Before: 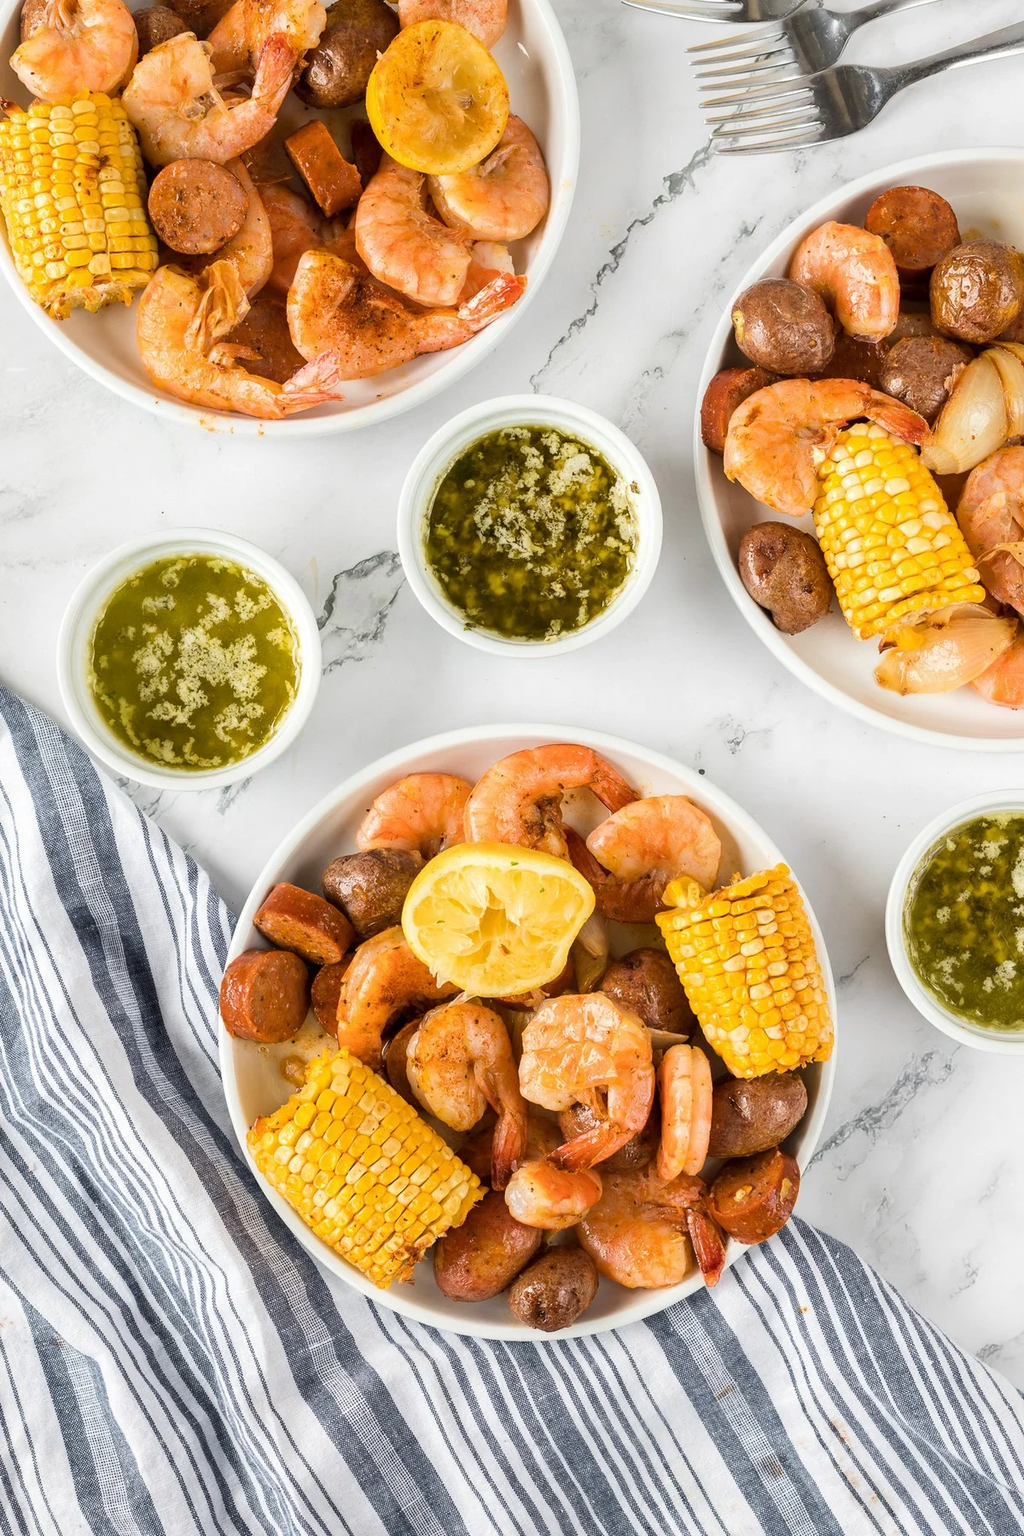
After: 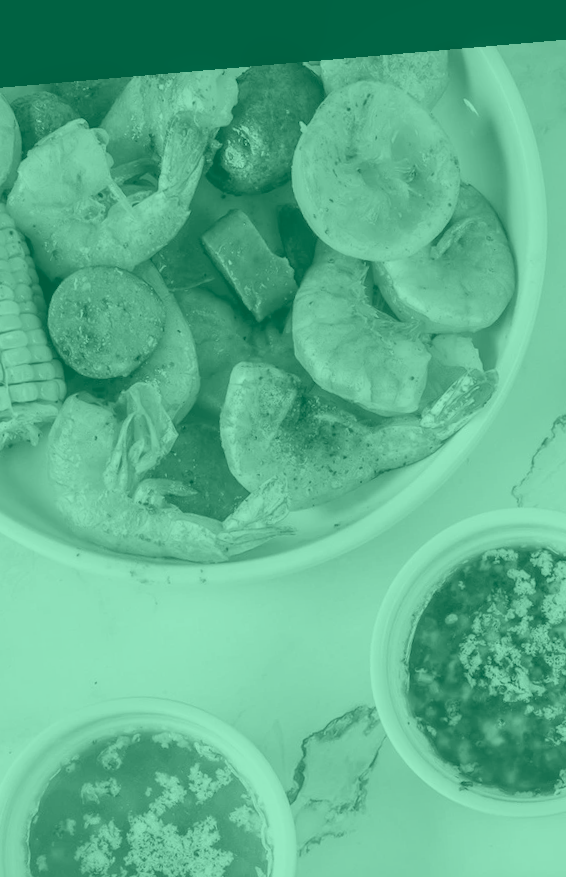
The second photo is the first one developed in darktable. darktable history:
tone equalizer: on, module defaults
rotate and perspective: rotation -4.86°, automatic cropping off
local contrast: on, module defaults
crop and rotate: left 10.817%, top 0.062%, right 47.194%, bottom 53.626%
color balance rgb: linear chroma grading › global chroma 15%, perceptual saturation grading › global saturation 30%
colorize: hue 147.6°, saturation 65%, lightness 21.64%
